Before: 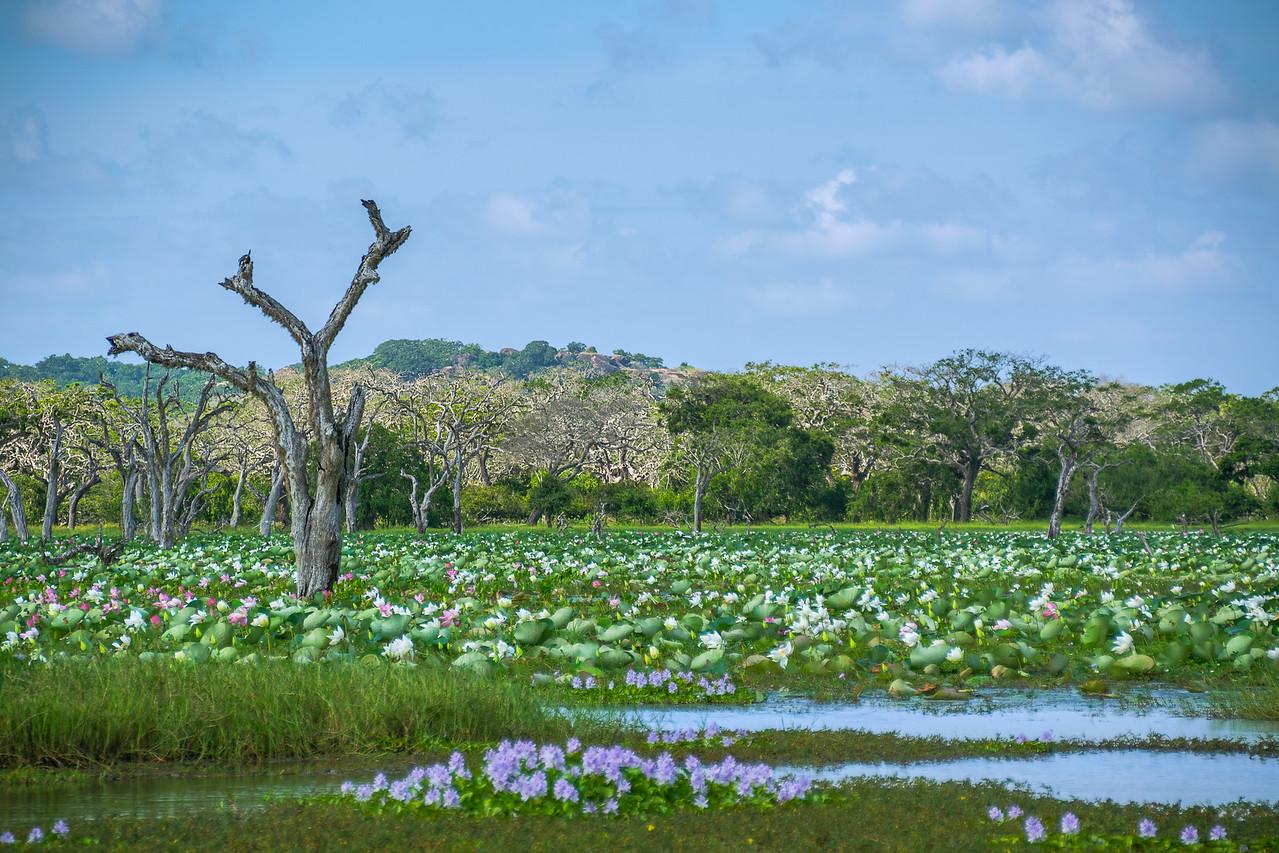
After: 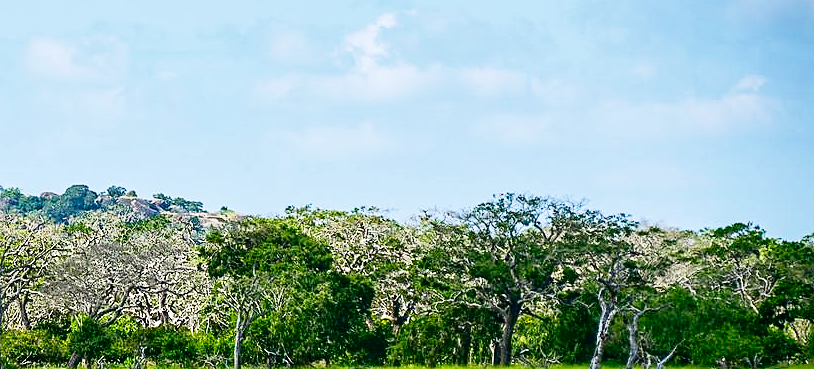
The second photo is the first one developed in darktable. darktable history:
crop: left 36.005%, top 18.293%, right 0.31%, bottom 38.444%
base curve: curves: ch0 [(0, 0) (0.028, 0.03) (0.121, 0.232) (0.46, 0.748) (0.859, 0.968) (1, 1)], preserve colors none
sharpen: on, module defaults
contrast brightness saturation: contrast 0.13, brightness -0.24, saturation 0.14
